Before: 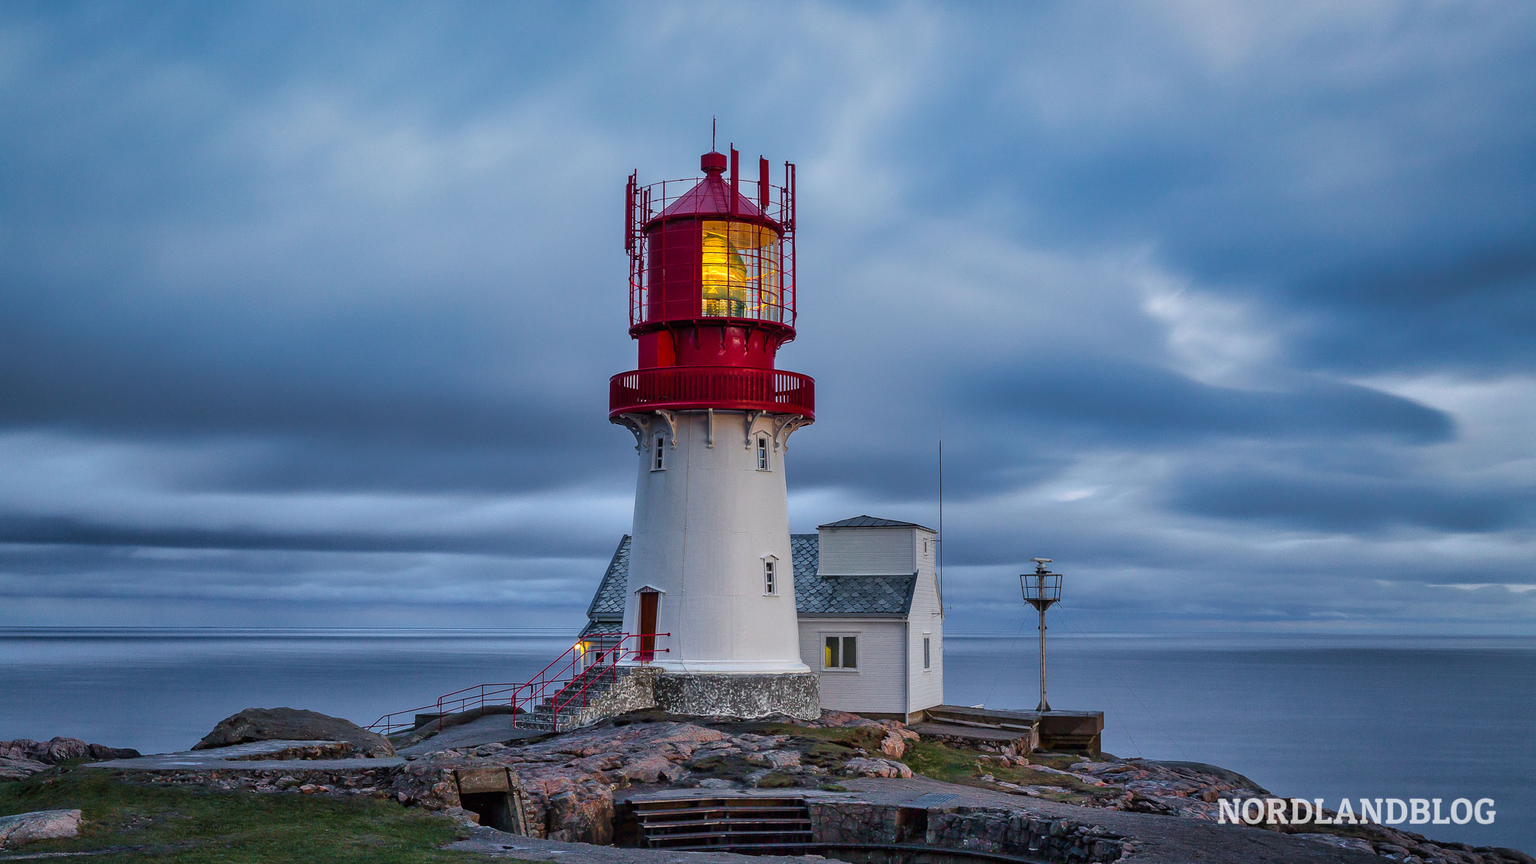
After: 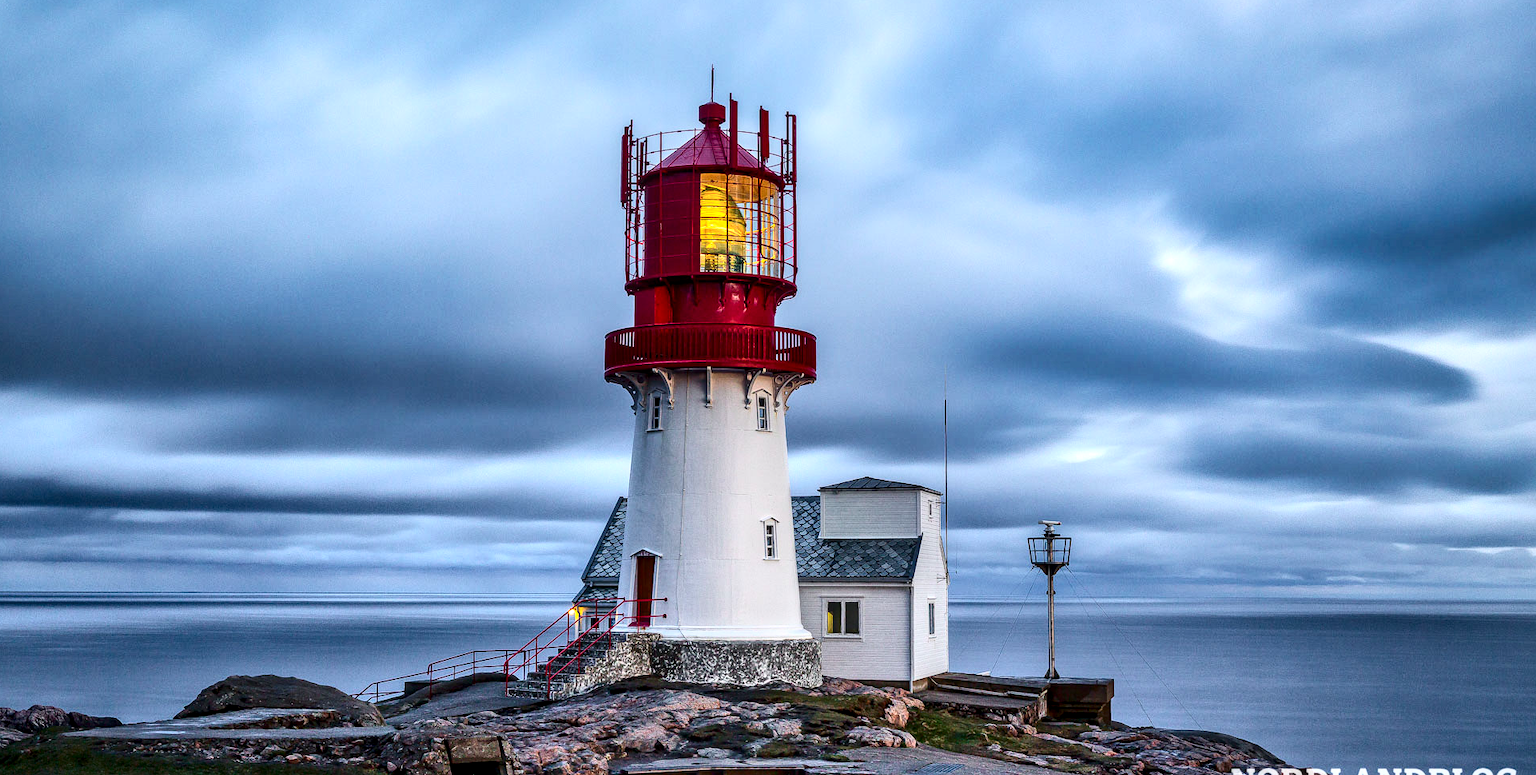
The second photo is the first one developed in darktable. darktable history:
exposure: exposure 0.485 EV, compensate highlight preservation false
local contrast: detail 130%
contrast brightness saturation: contrast 0.28
crop: left 1.507%, top 6.147%, right 1.379%, bottom 6.637%
